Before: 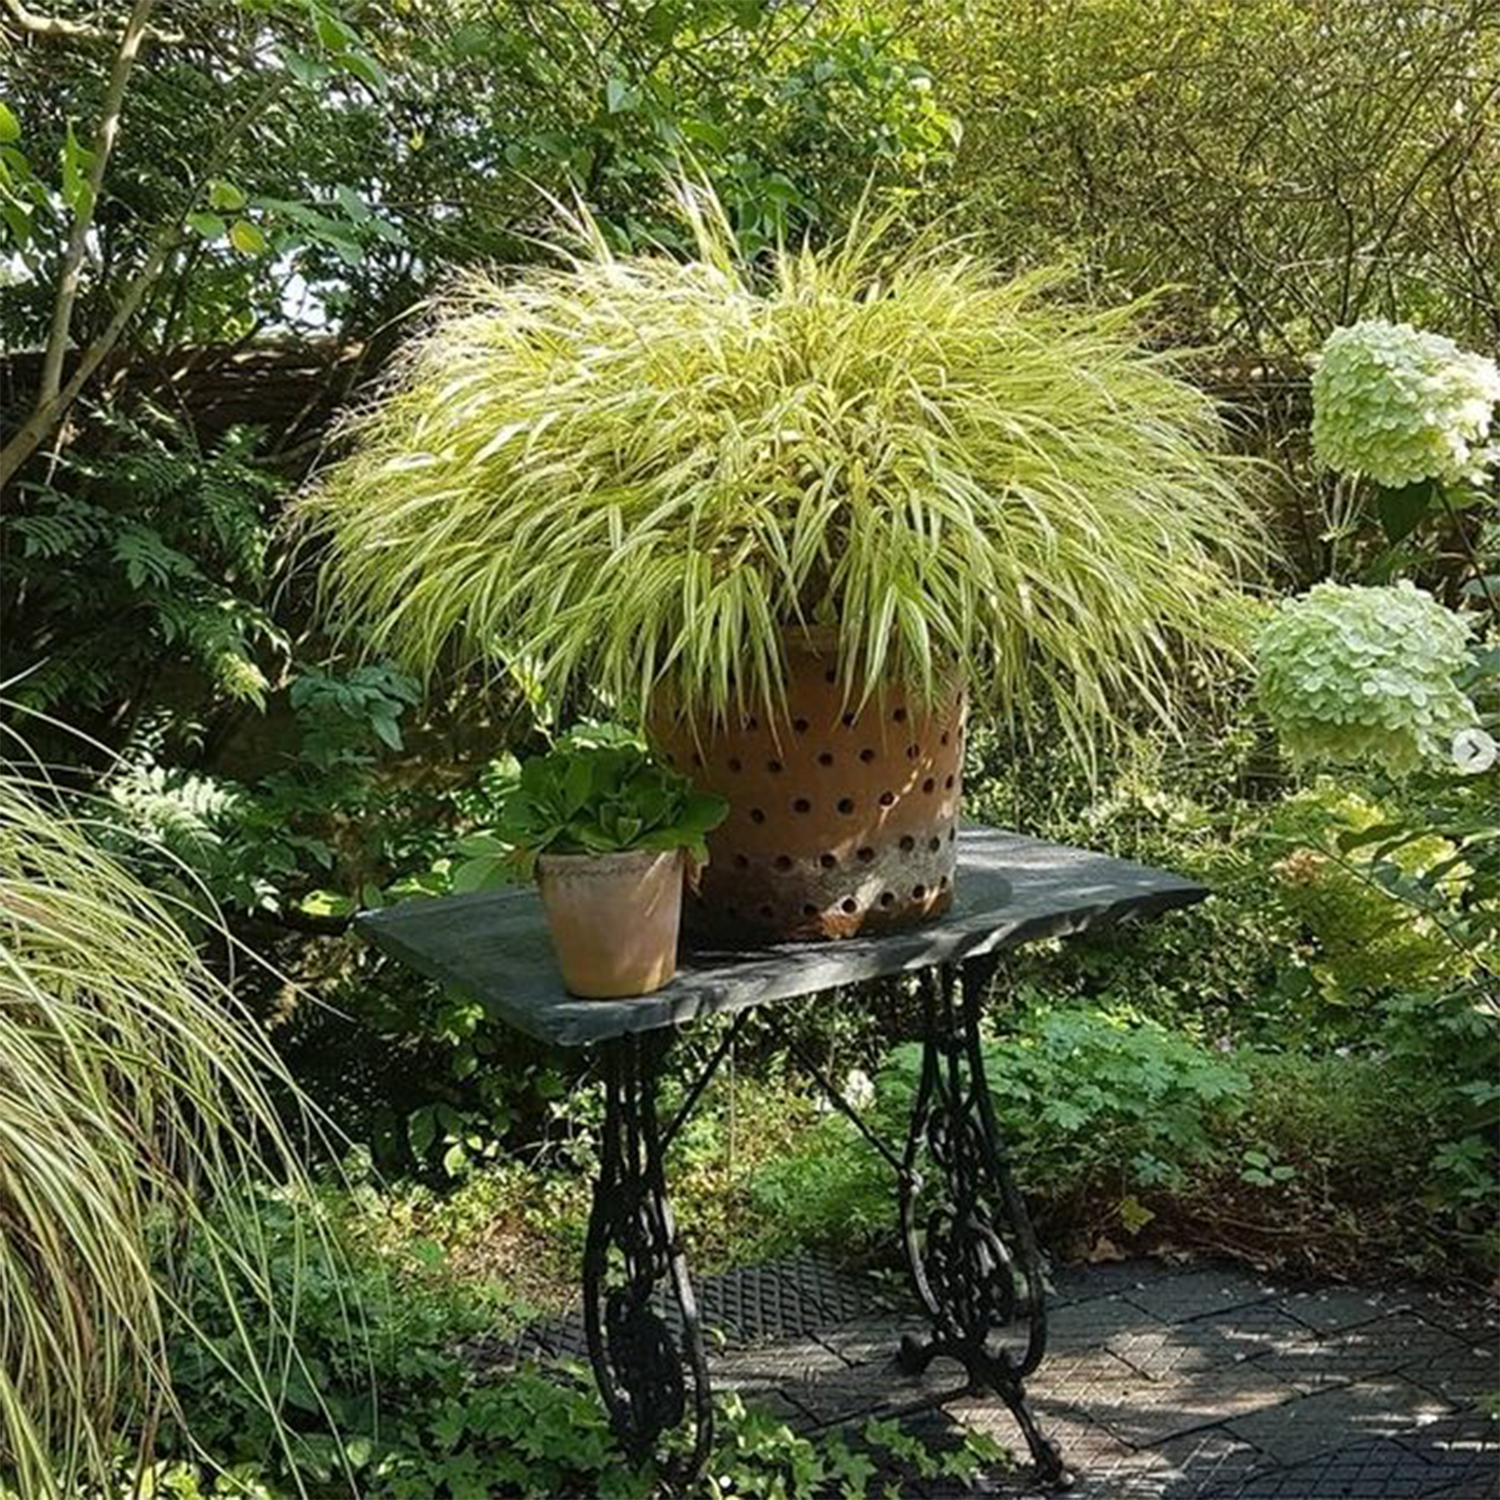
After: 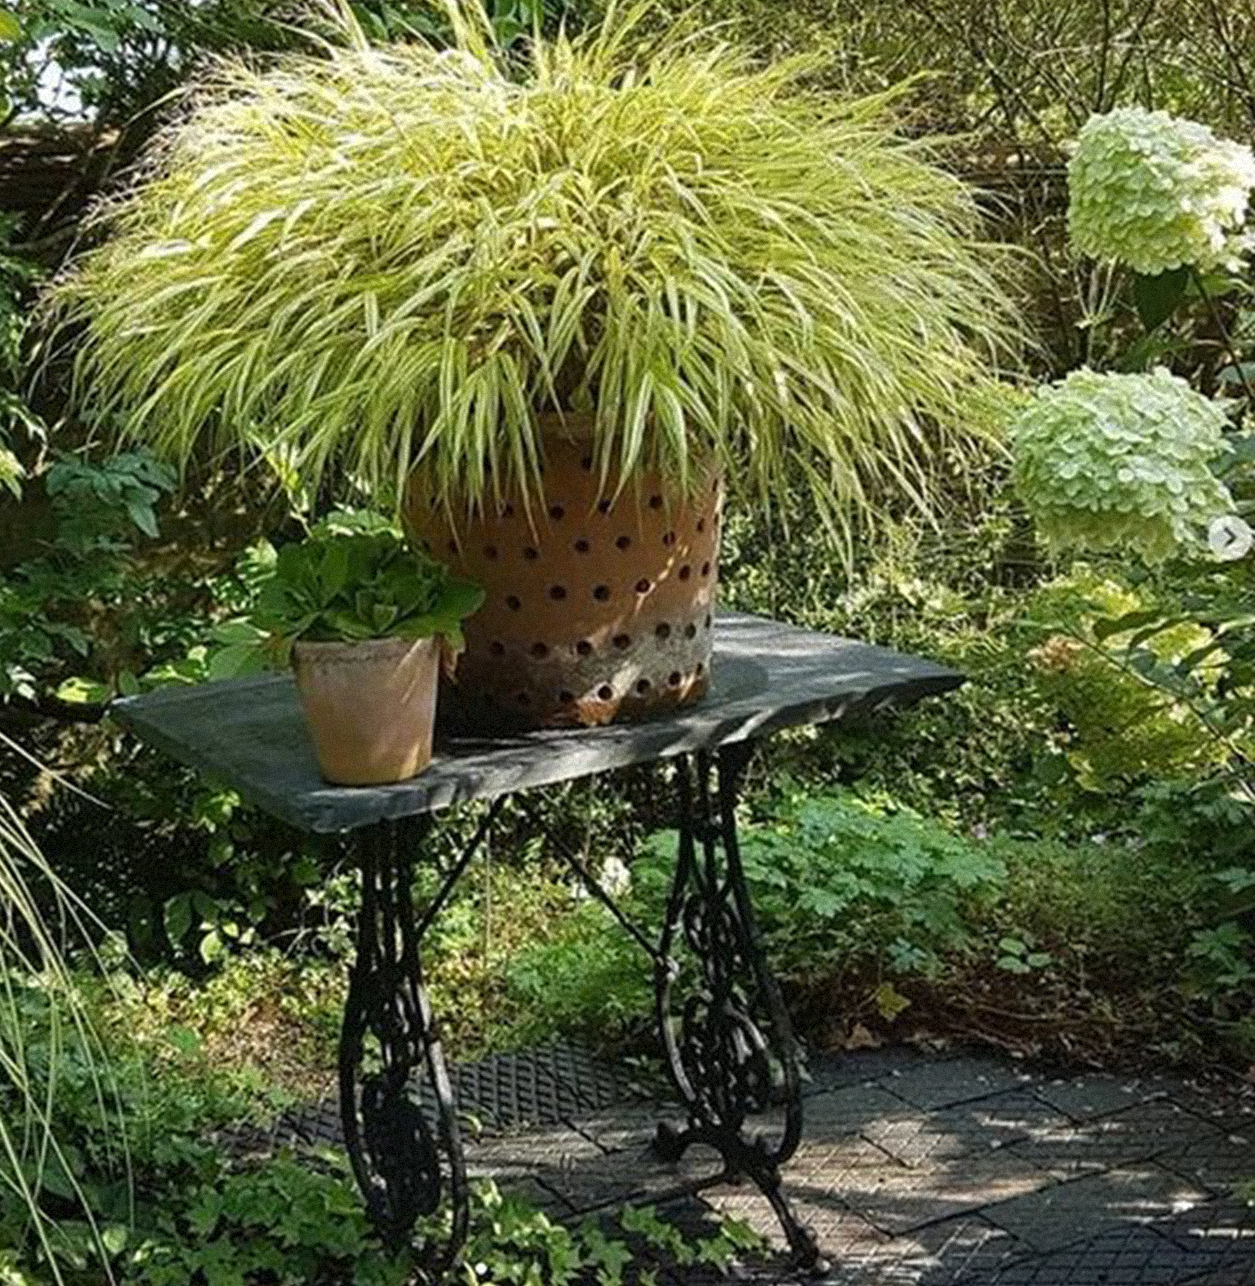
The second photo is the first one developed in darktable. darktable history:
crop: left 16.315%, top 14.246%
grain: mid-tones bias 0%
